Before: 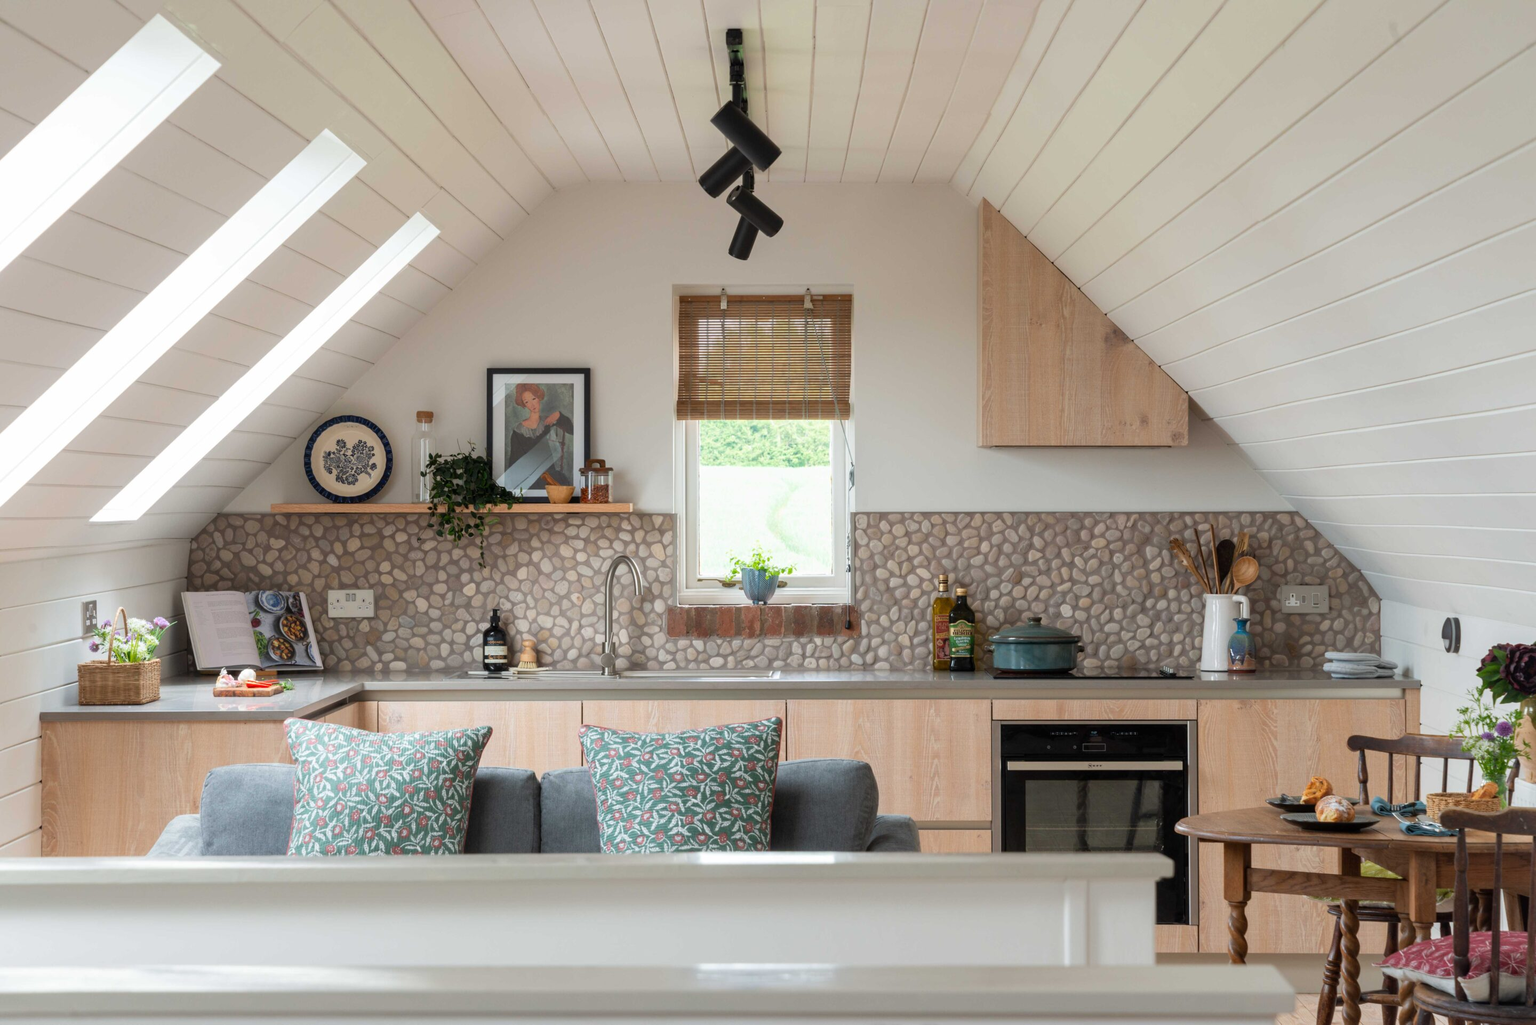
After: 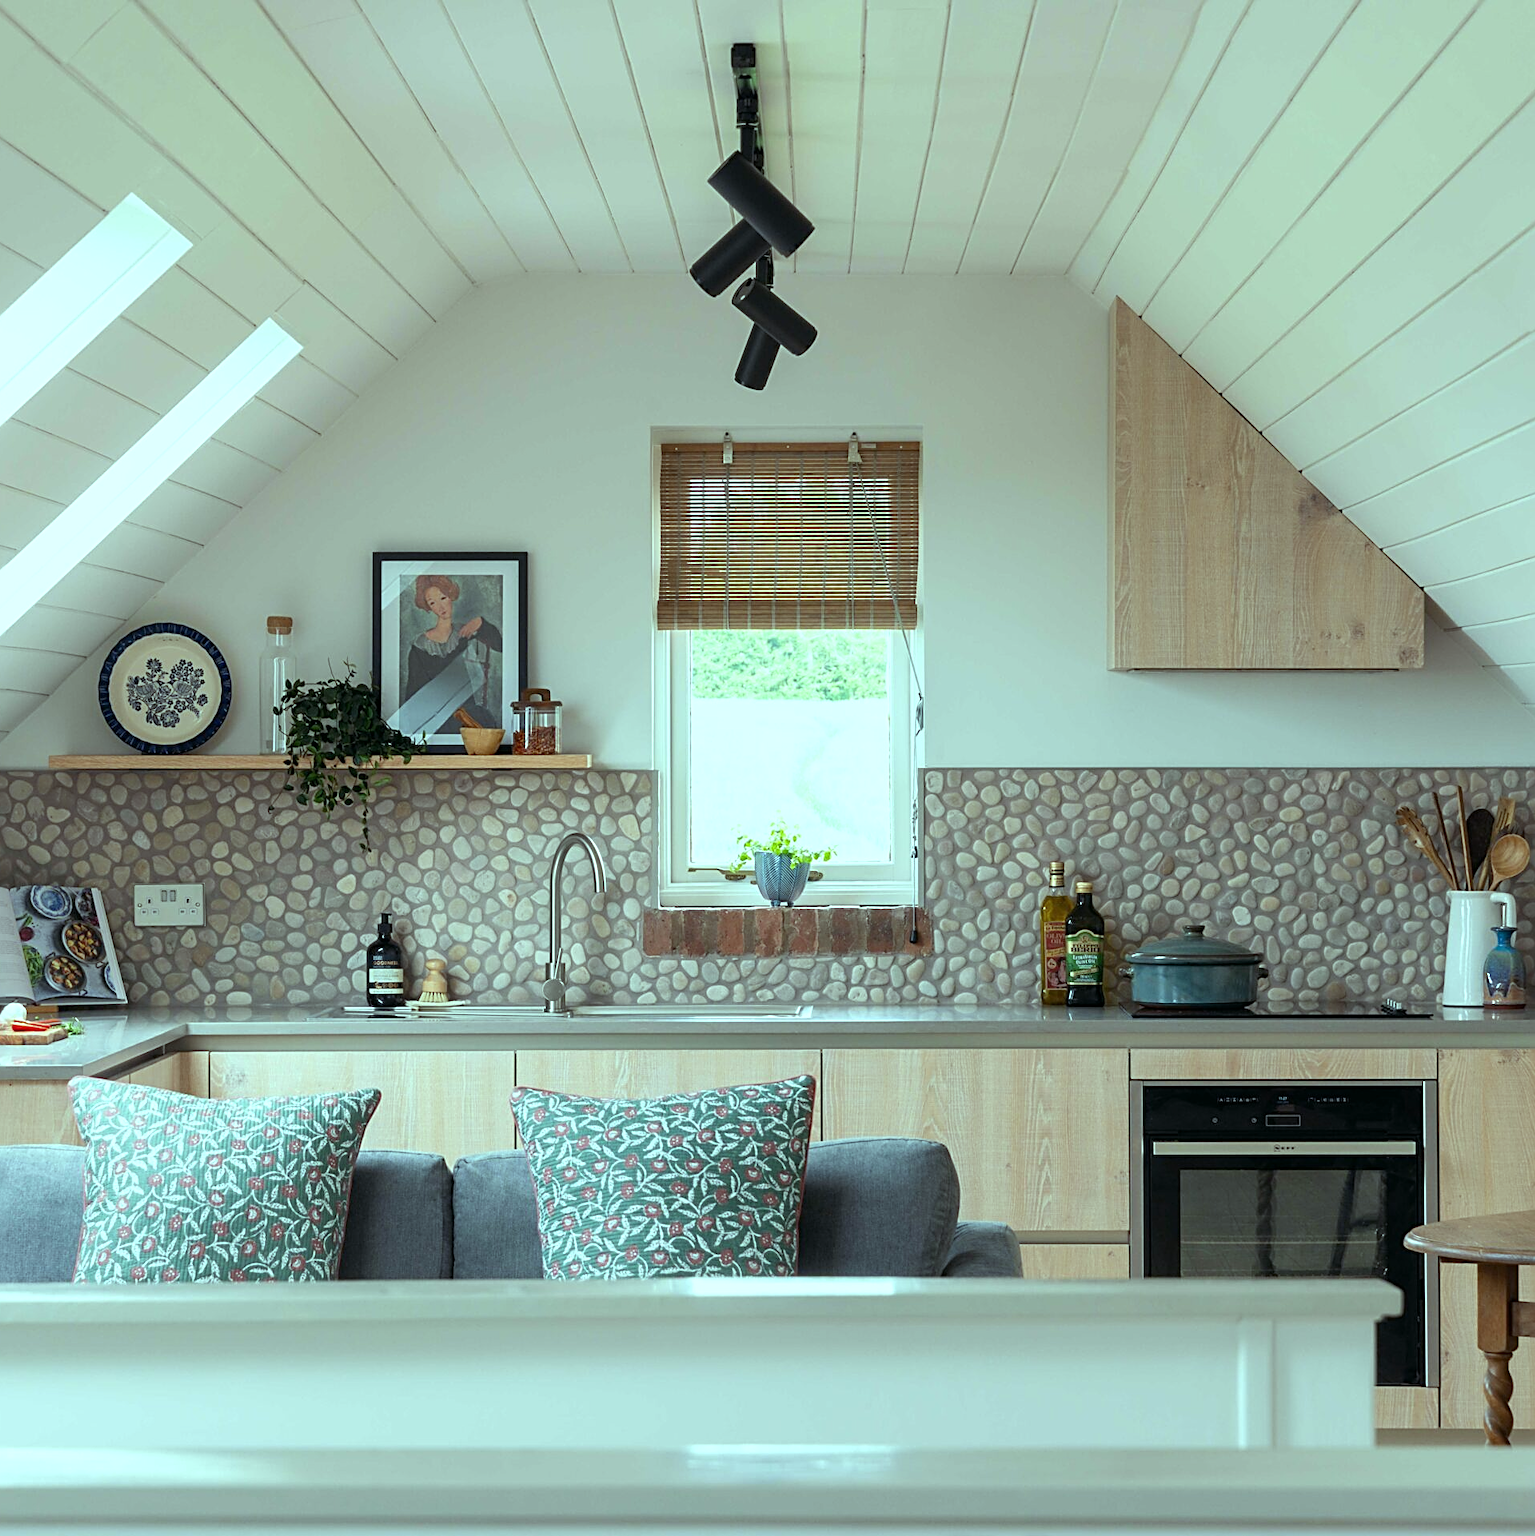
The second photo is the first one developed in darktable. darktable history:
sharpen: radius 2.531, amount 0.628
crop and rotate: left 15.546%, right 17.787%
color balance: mode lift, gamma, gain (sRGB), lift [0.997, 0.979, 1.021, 1.011], gamma [1, 1.084, 0.916, 0.998], gain [1, 0.87, 1.13, 1.101], contrast 4.55%, contrast fulcrum 38.24%, output saturation 104.09%
